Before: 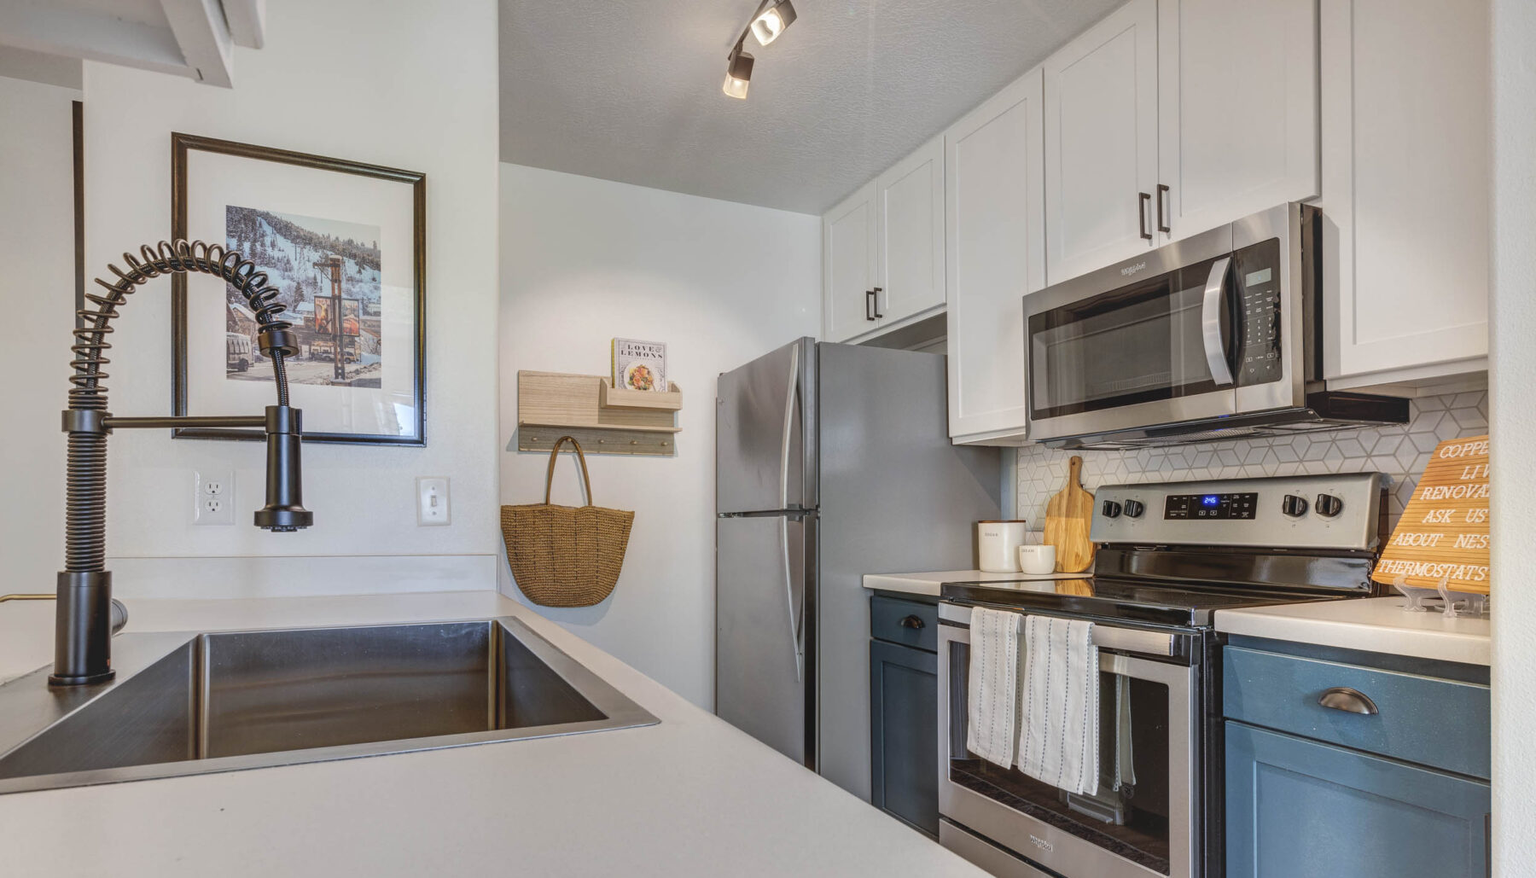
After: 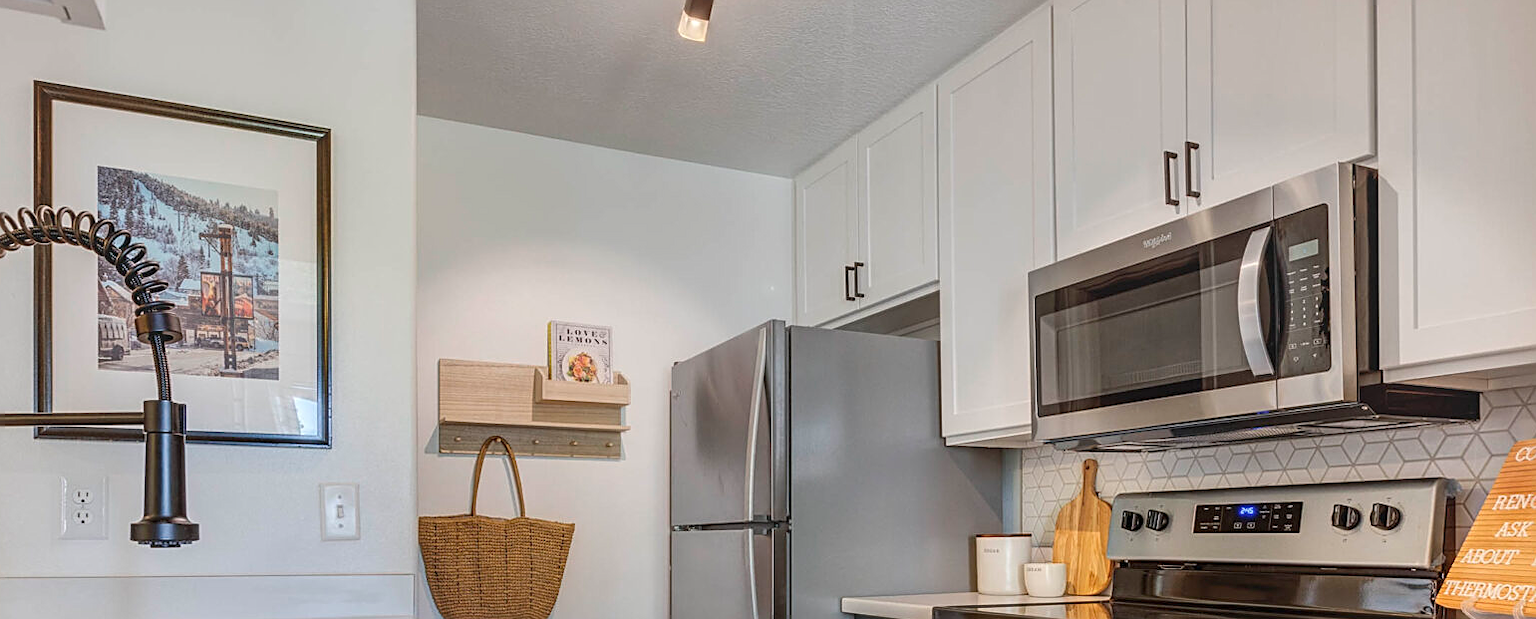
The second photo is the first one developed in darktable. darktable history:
crop and rotate: left 9.284%, top 7.226%, right 5.052%, bottom 32.296%
sharpen: on, module defaults
